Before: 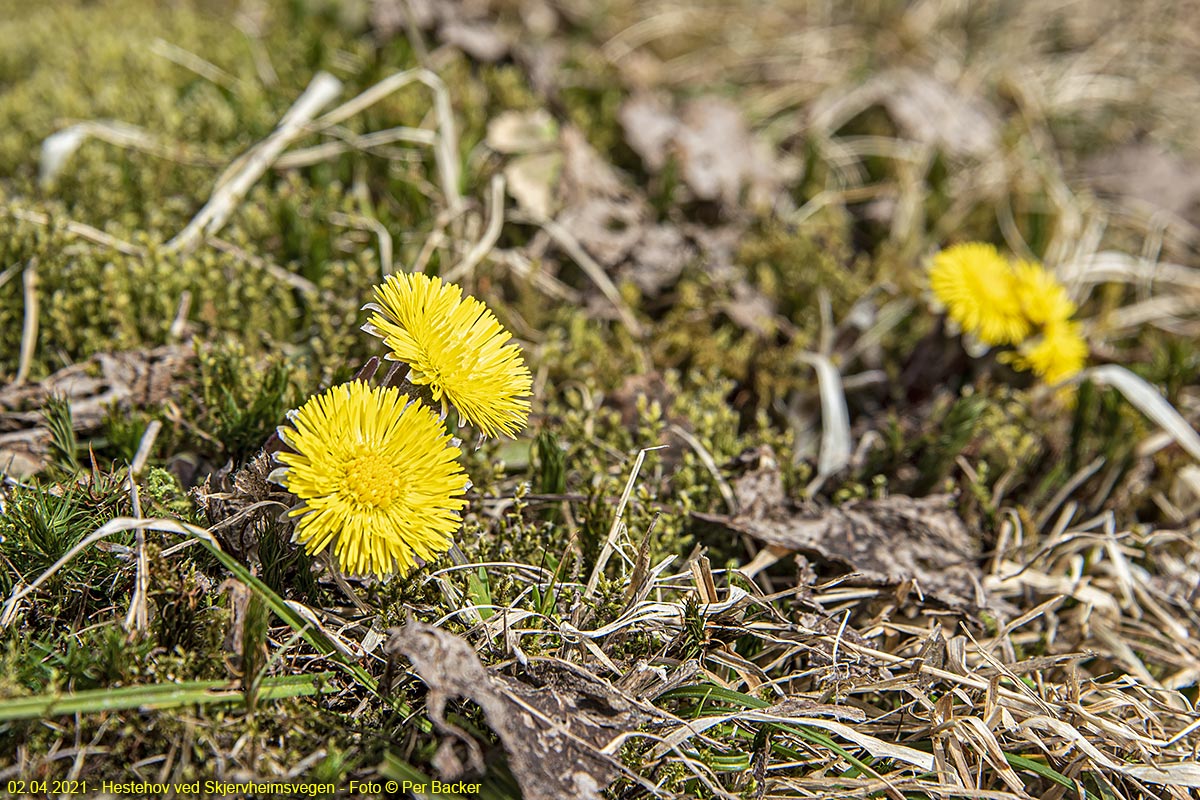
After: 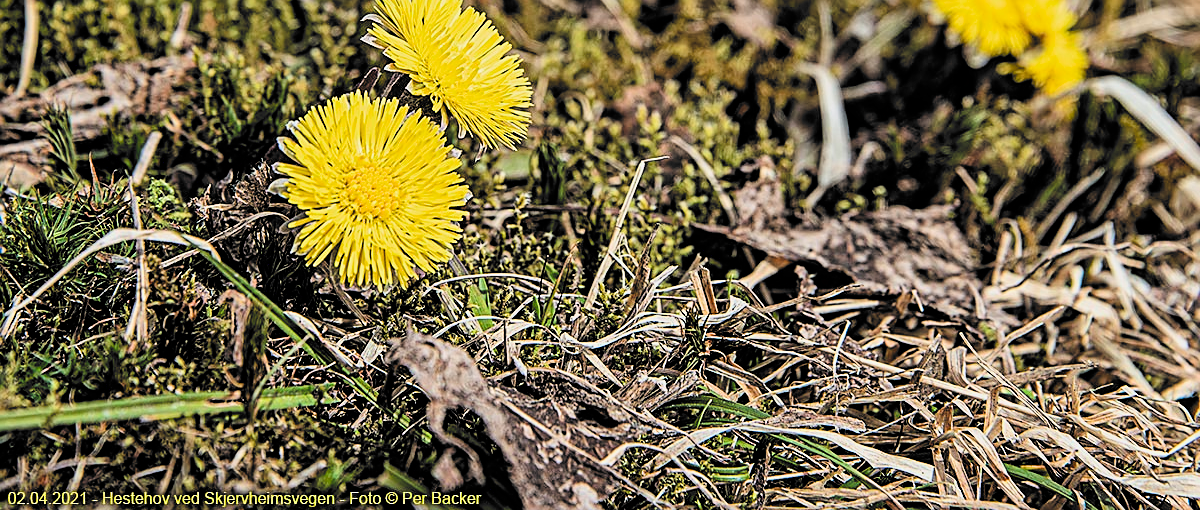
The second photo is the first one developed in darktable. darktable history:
sharpen: on, module defaults
crop and rotate: top 36.187%
filmic rgb: black relative exposure -5.02 EV, white relative exposure 3.54 EV, hardness 3.19, contrast 1.405, highlights saturation mix -49.49%, color science v6 (2022)
